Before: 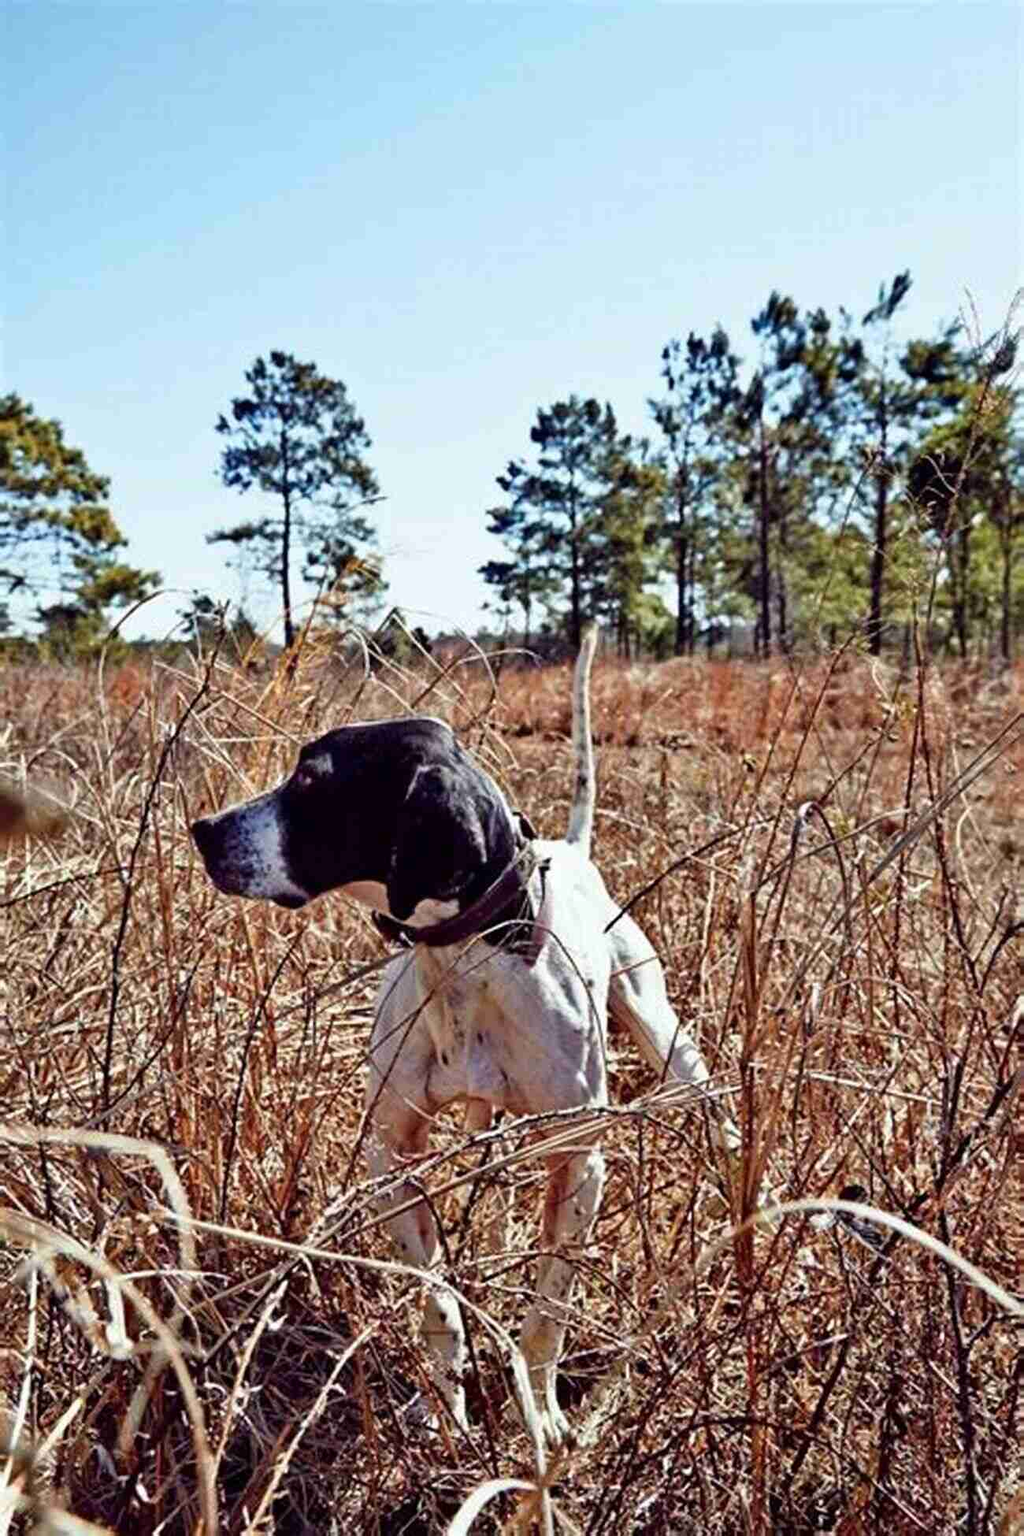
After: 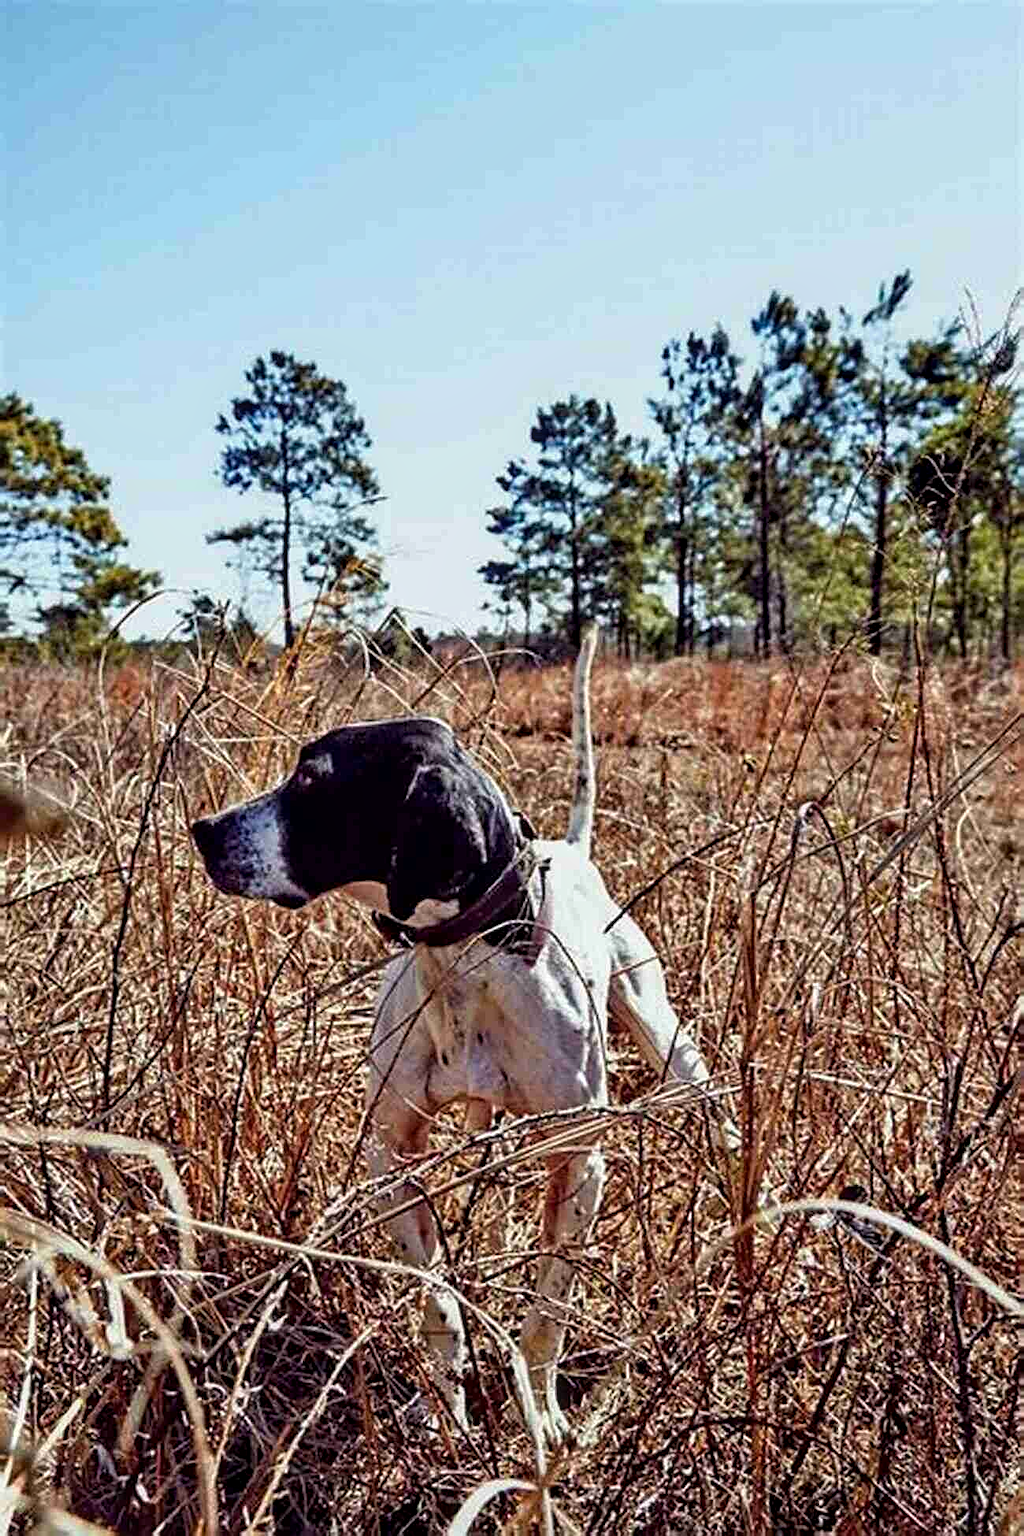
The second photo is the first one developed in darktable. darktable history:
color balance rgb: perceptual saturation grading › global saturation -0.401%, global vibrance 20%
sharpen: on, module defaults
local contrast: detail 130%
exposure: exposure -0.158 EV, compensate highlight preservation false
